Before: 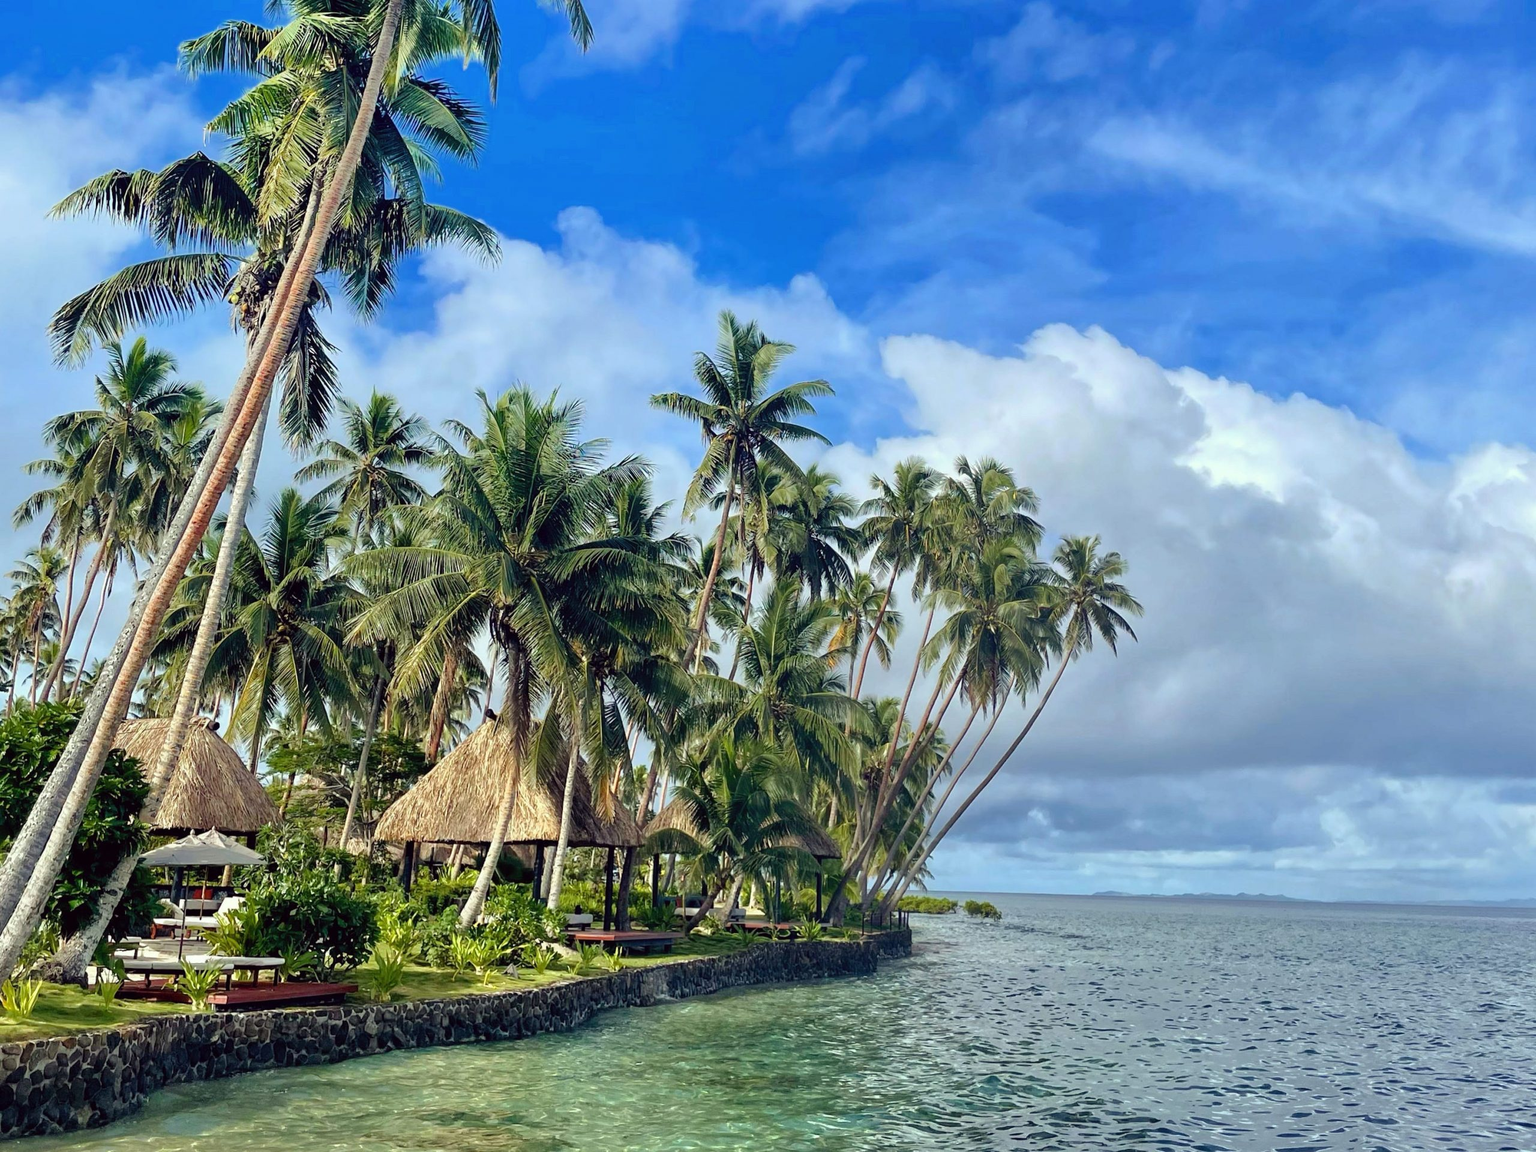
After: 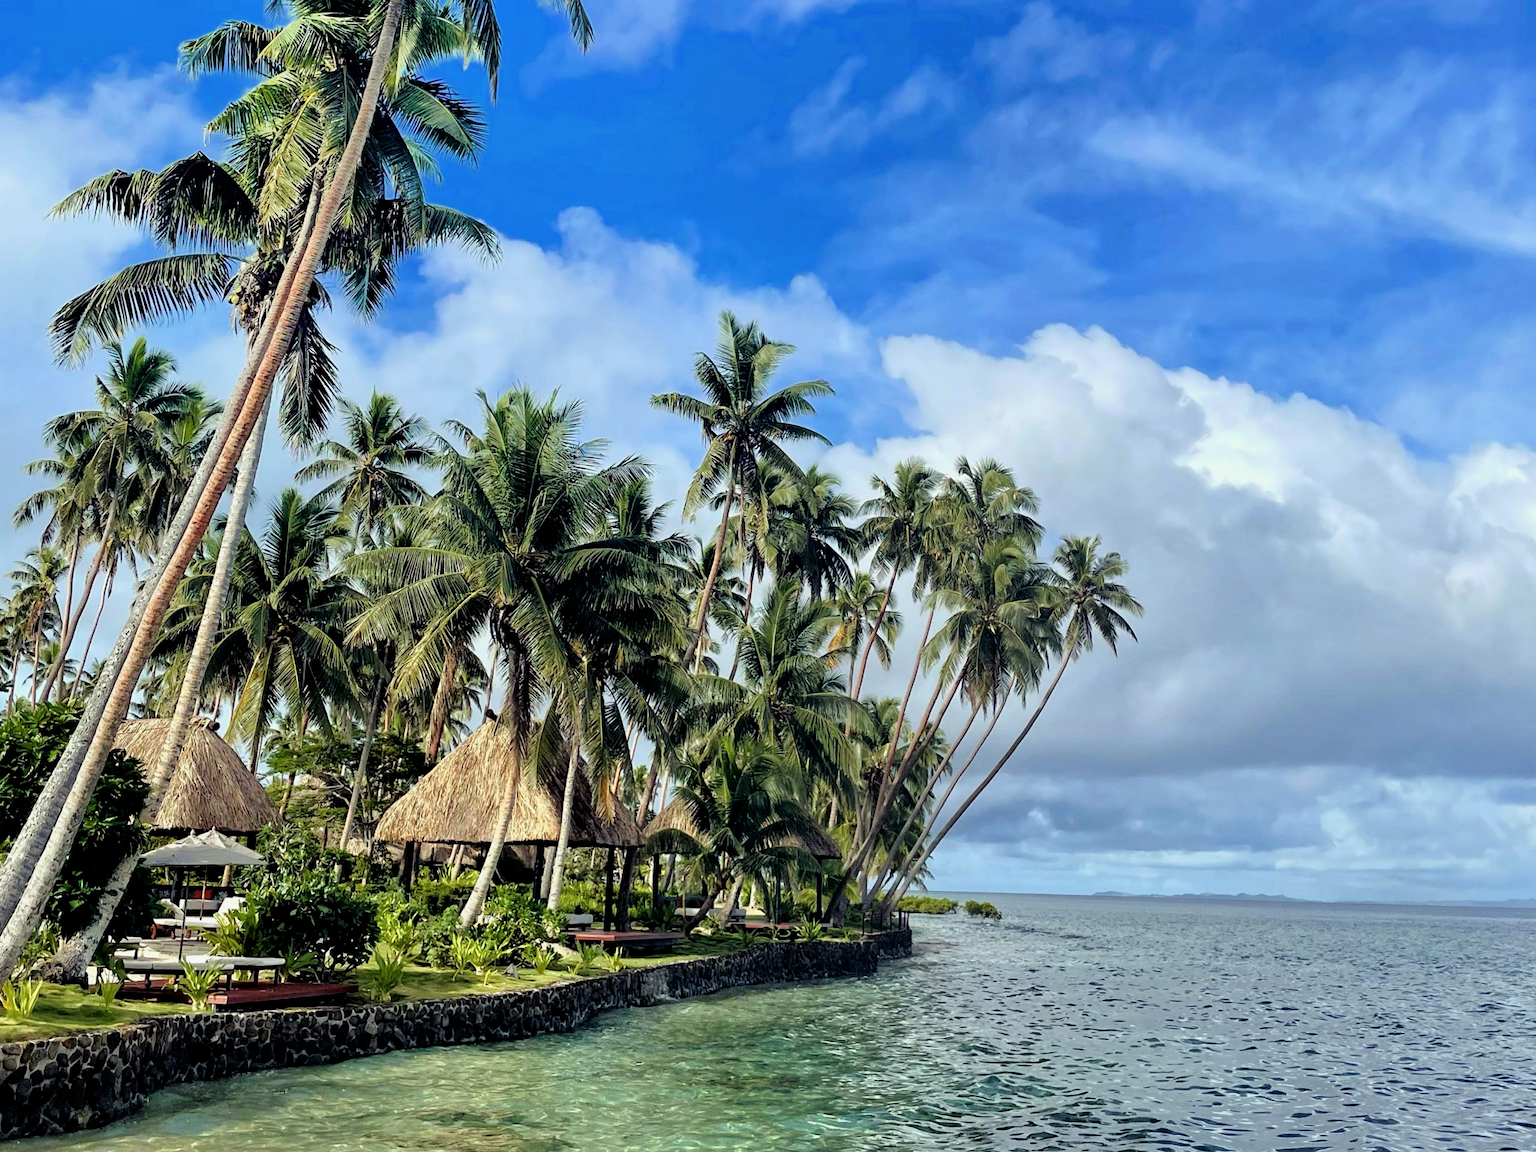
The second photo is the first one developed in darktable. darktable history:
filmic rgb: black relative exposure -4.9 EV, white relative exposure 2.83 EV, hardness 3.69
